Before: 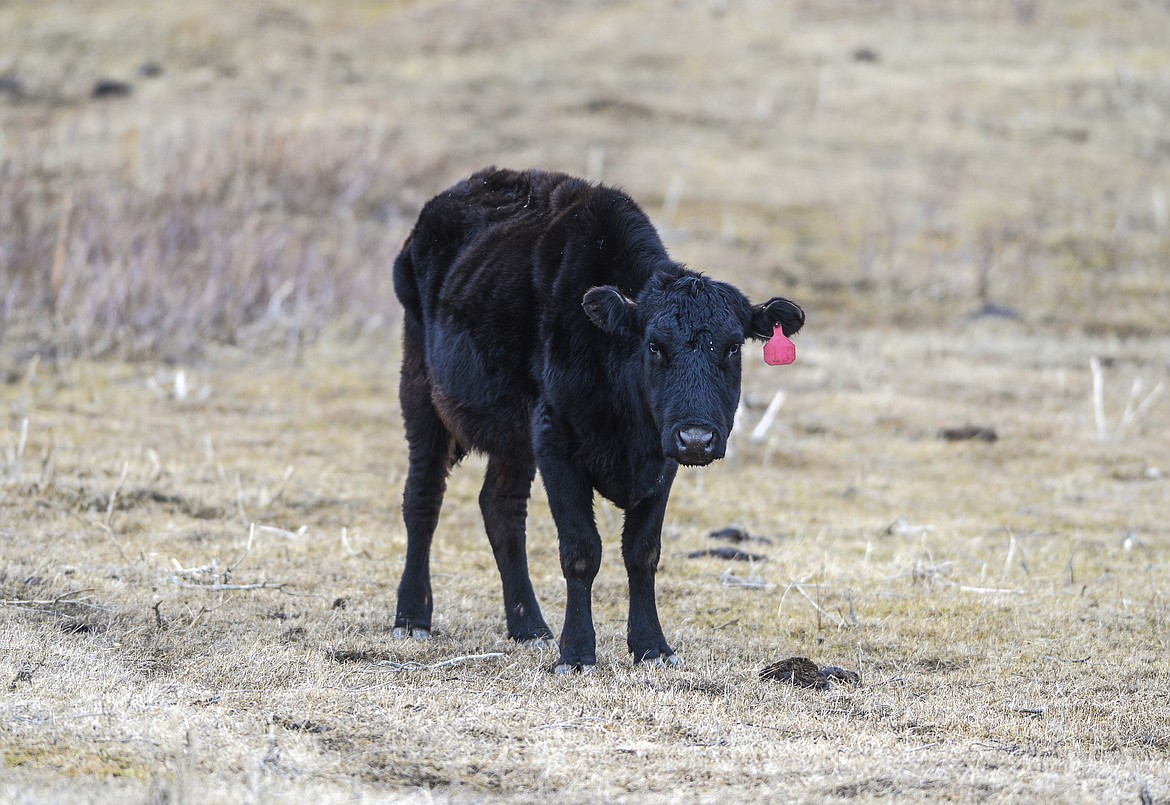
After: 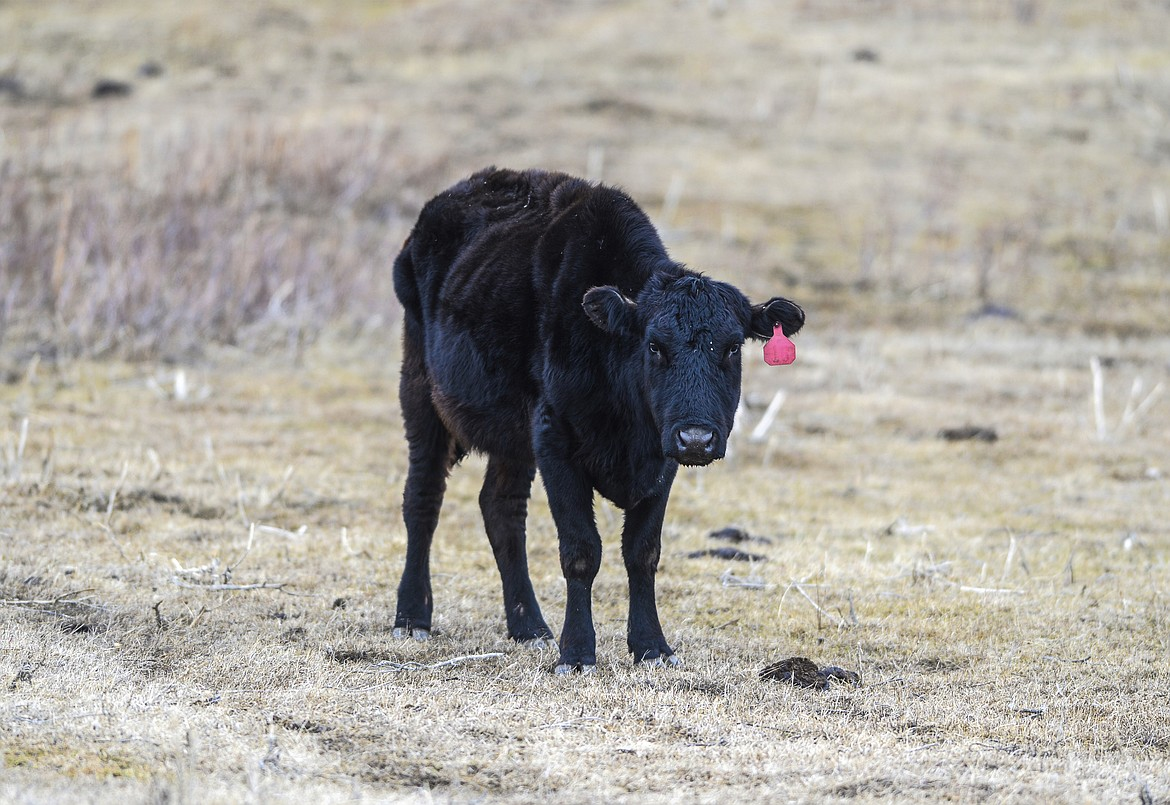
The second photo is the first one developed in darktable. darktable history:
contrast brightness saturation: contrast 0.076, saturation 0.016
